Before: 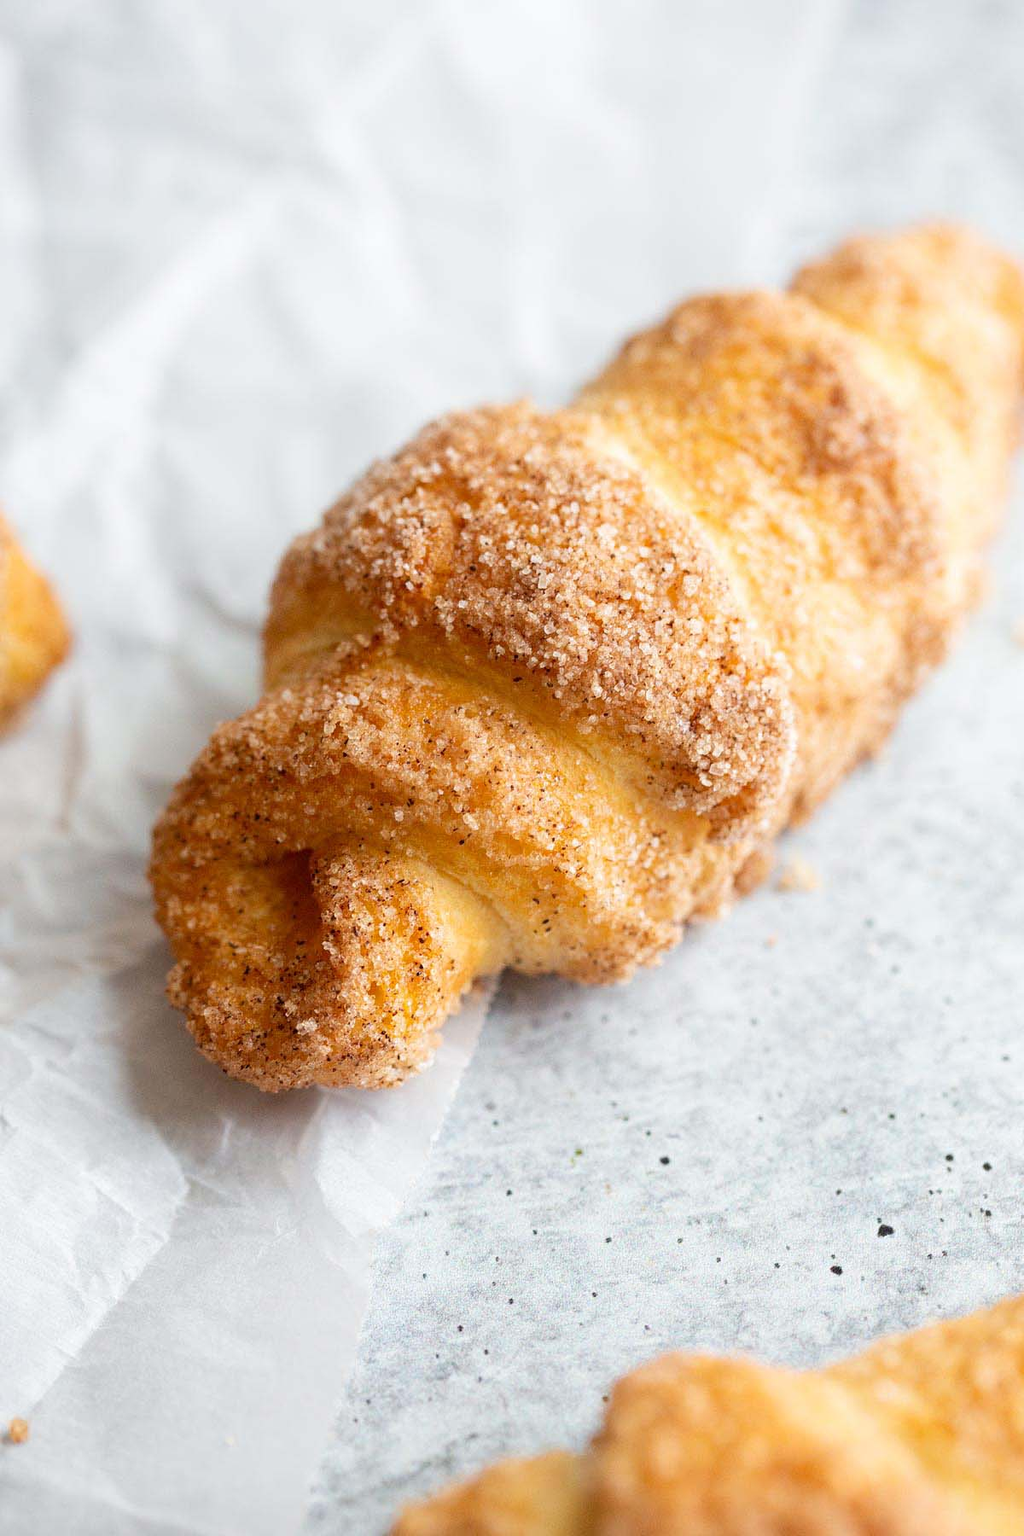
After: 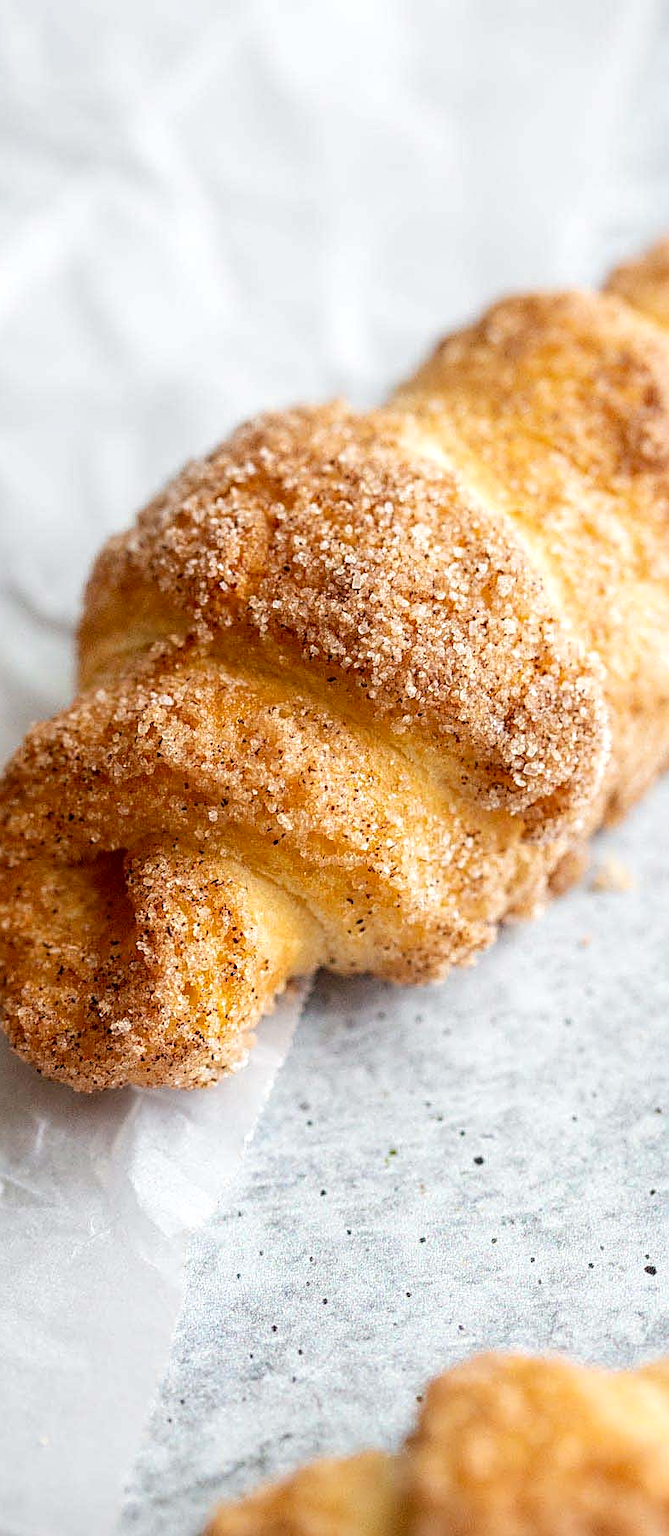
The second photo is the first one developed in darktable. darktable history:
crop and rotate: left 18.246%, right 16.374%
local contrast: detail 130%
exposure: black level correction 0.001, exposure 0.016 EV, compensate highlight preservation false
sharpen: on, module defaults
